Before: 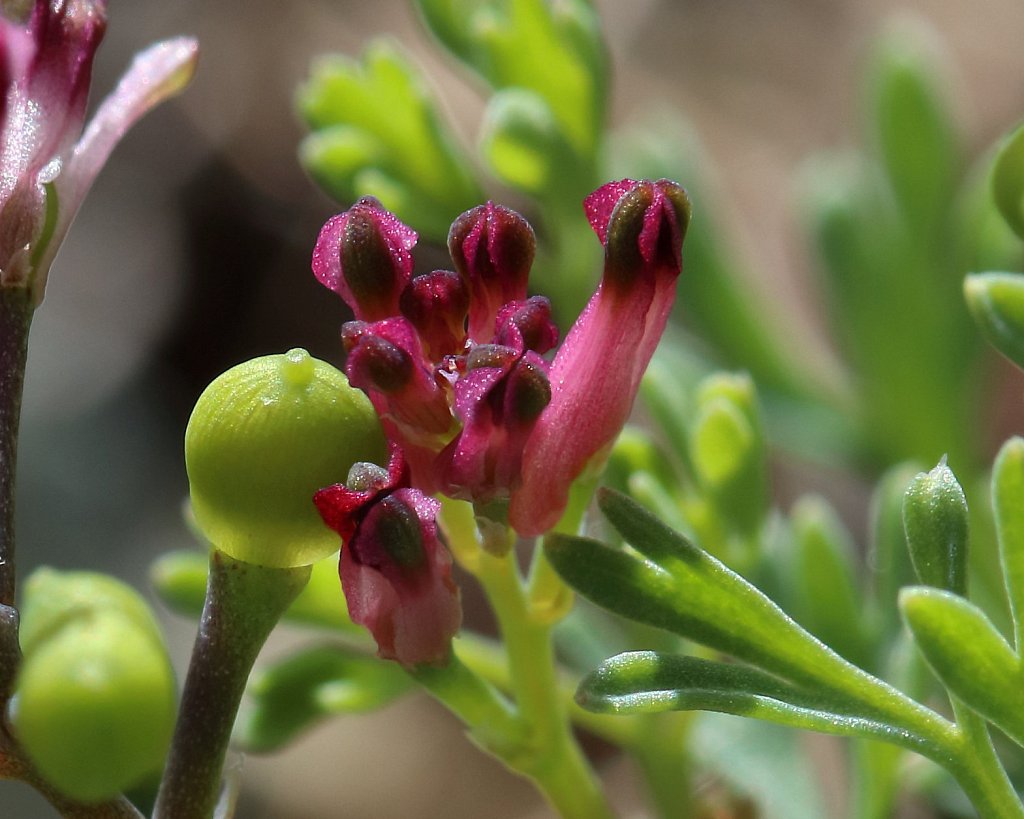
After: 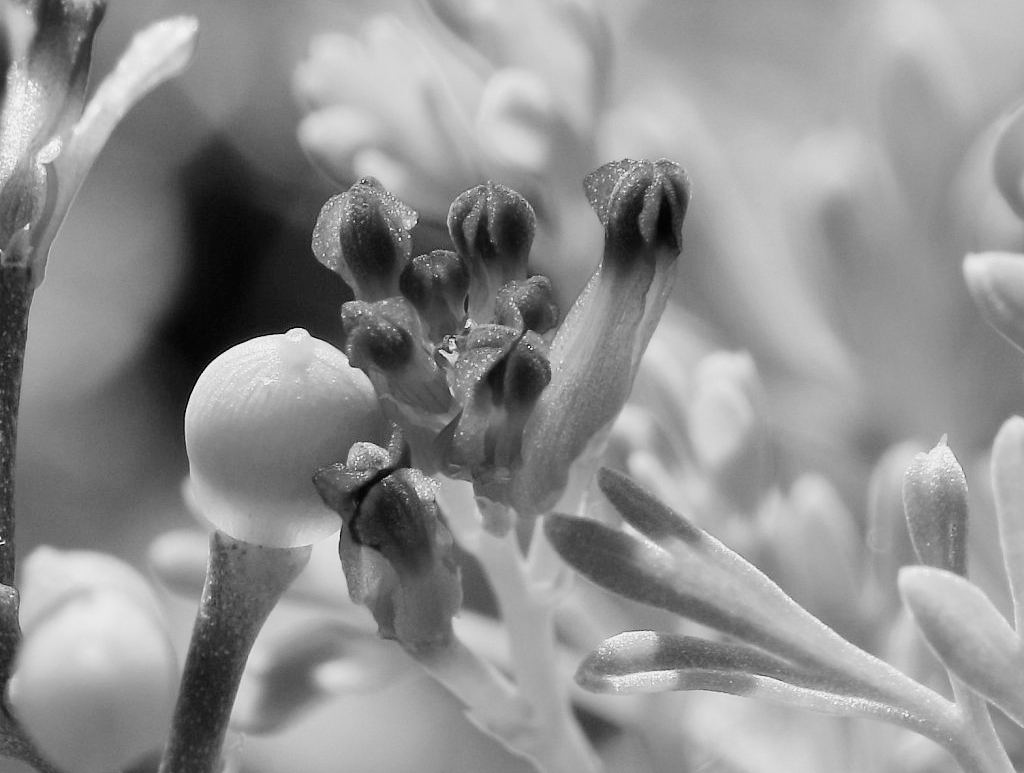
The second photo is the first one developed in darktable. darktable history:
crop and rotate: top 2.479%, bottom 3.018%
monochrome: on, module defaults
filmic rgb: black relative exposure -7.65 EV, white relative exposure 4.56 EV, hardness 3.61
exposure: black level correction 0, exposure 1.2 EV, compensate exposure bias true, compensate highlight preservation false
